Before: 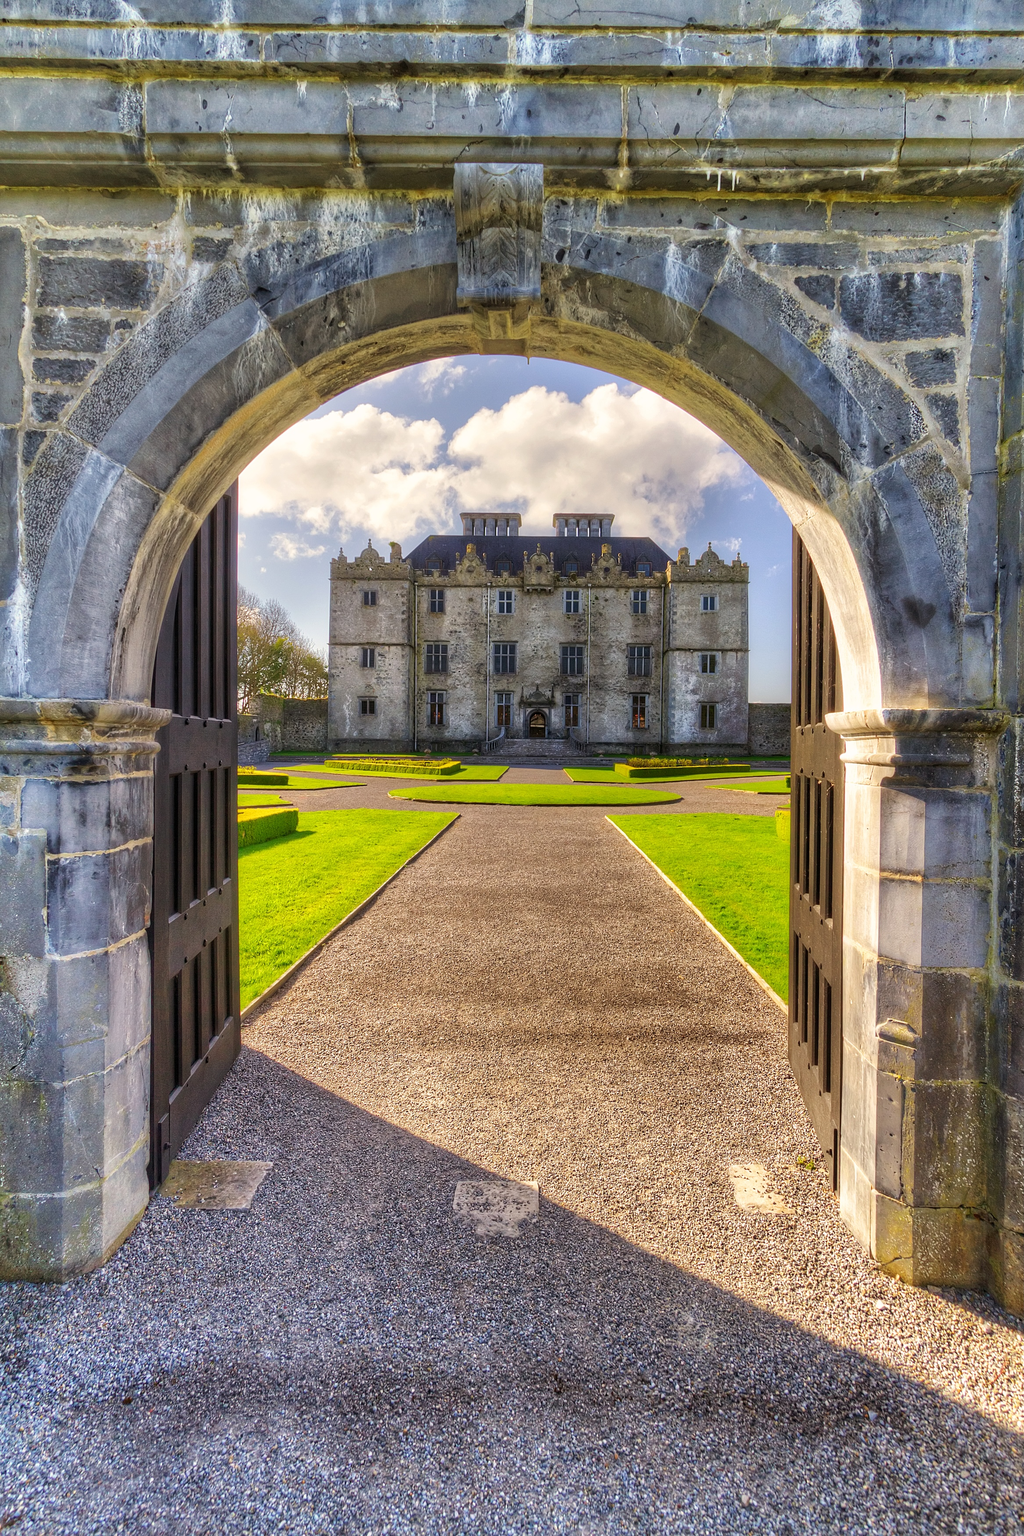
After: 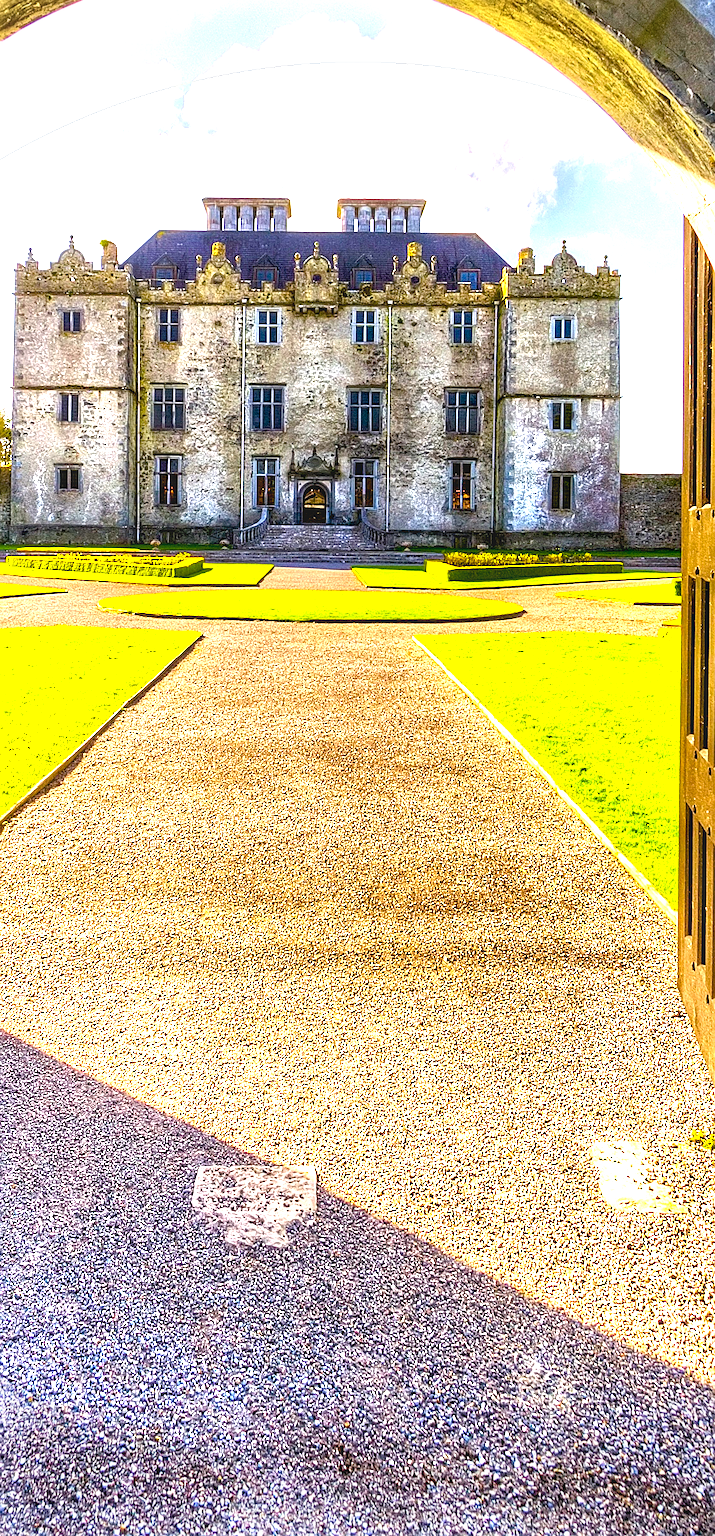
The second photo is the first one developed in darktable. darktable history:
exposure: black level correction 0.01, exposure 1 EV, compensate highlight preservation false
crop: left 31.332%, top 24.52%, right 20.444%, bottom 6.423%
local contrast: on, module defaults
vignetting: fall-off start 91.85%, brightness -0.338, unbound false
contrast brightness saturation: saturation -0.091
sharpen: on, module defaults
color balance rgb: global offset › luminance 0.473%, perceptual saturation grading › global saturation 35.078%, perceptual saturation grading › highlights -25.718%, perceptual saturation grading › shadows 49.345%, perceptual brilliance grading › highlights 16.283%, perceptual brilliance grading › shadows -14.088%, global vibrance 50.444%
